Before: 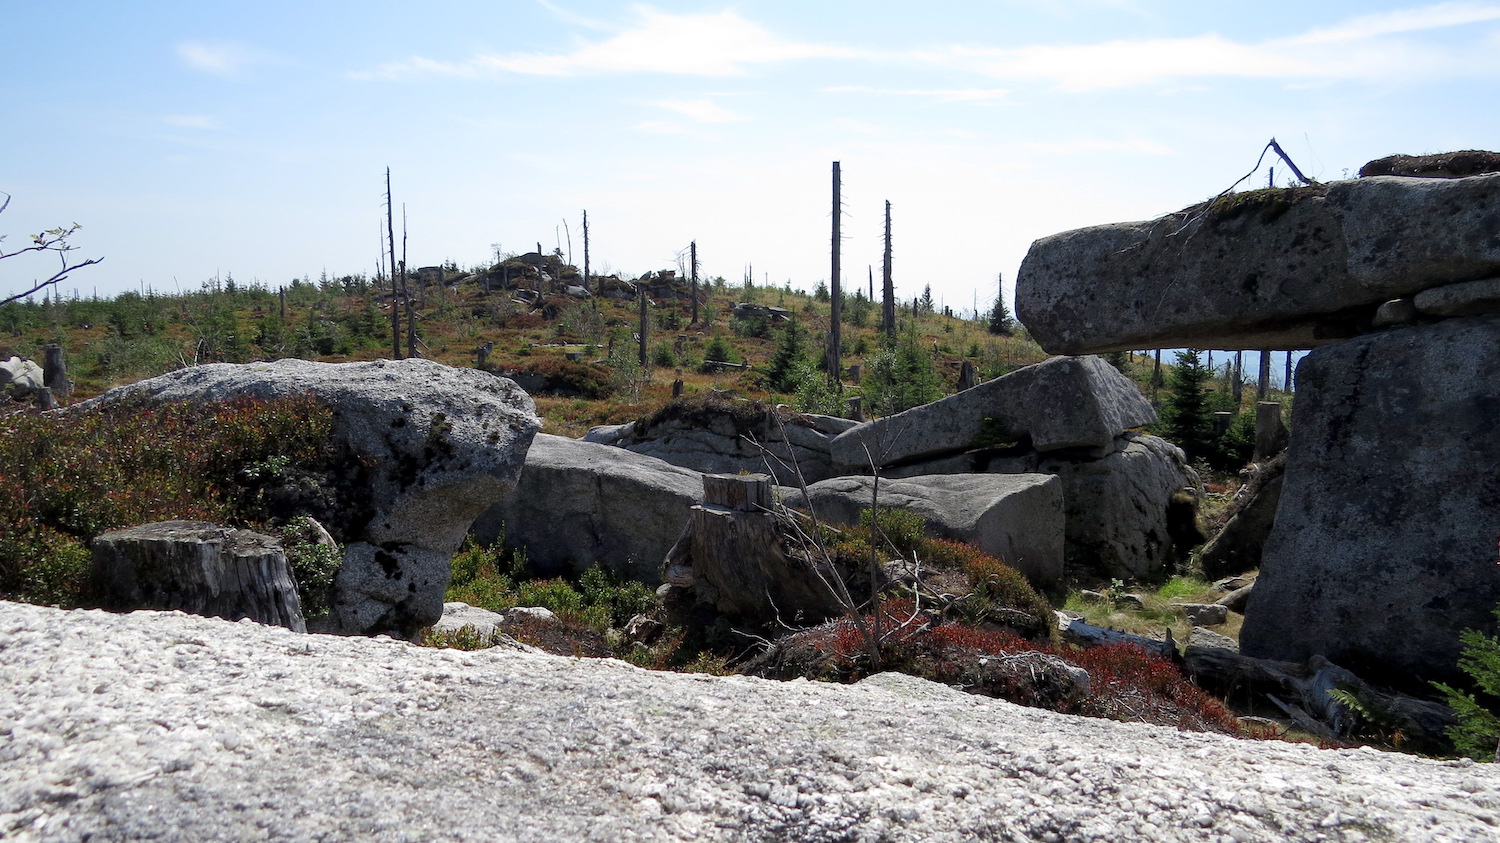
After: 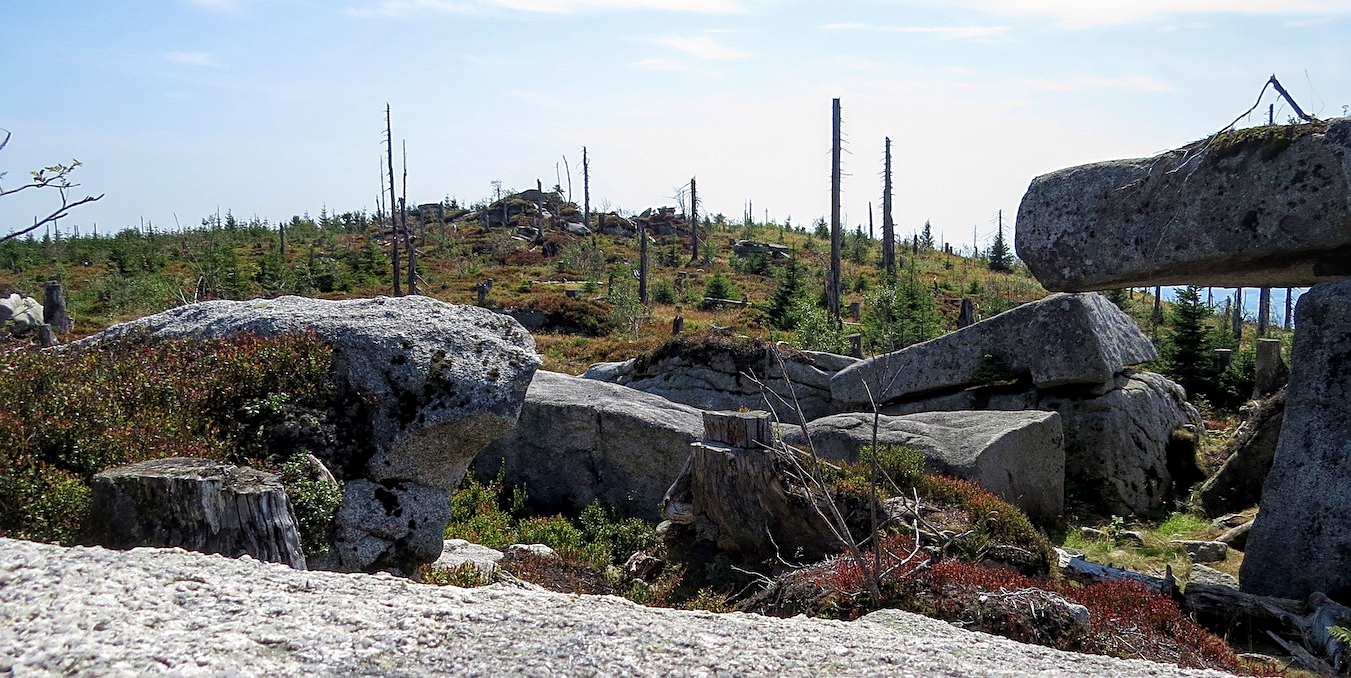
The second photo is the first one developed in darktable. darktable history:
local contrast: detail 130%
sharpen: on, module defaults
color zones: mix -62.64%
crop: top 7.518%, right 9.896%, bottom 11.947%
velvia: strength 36.99%
